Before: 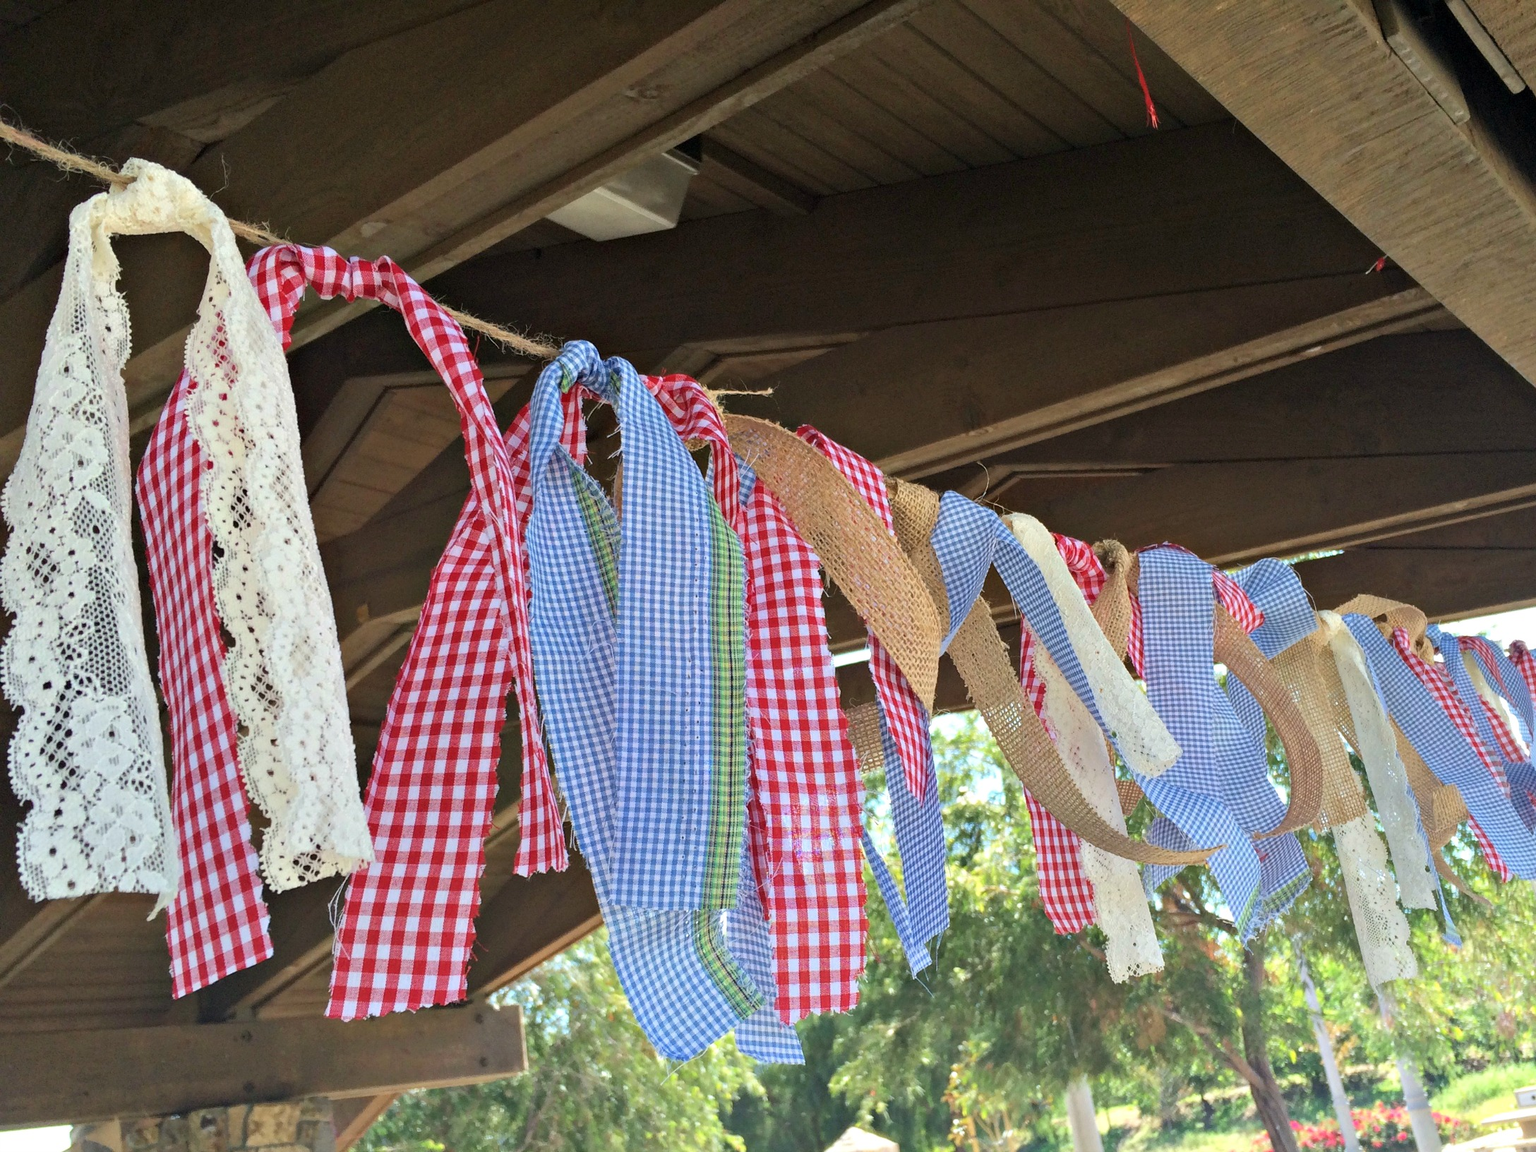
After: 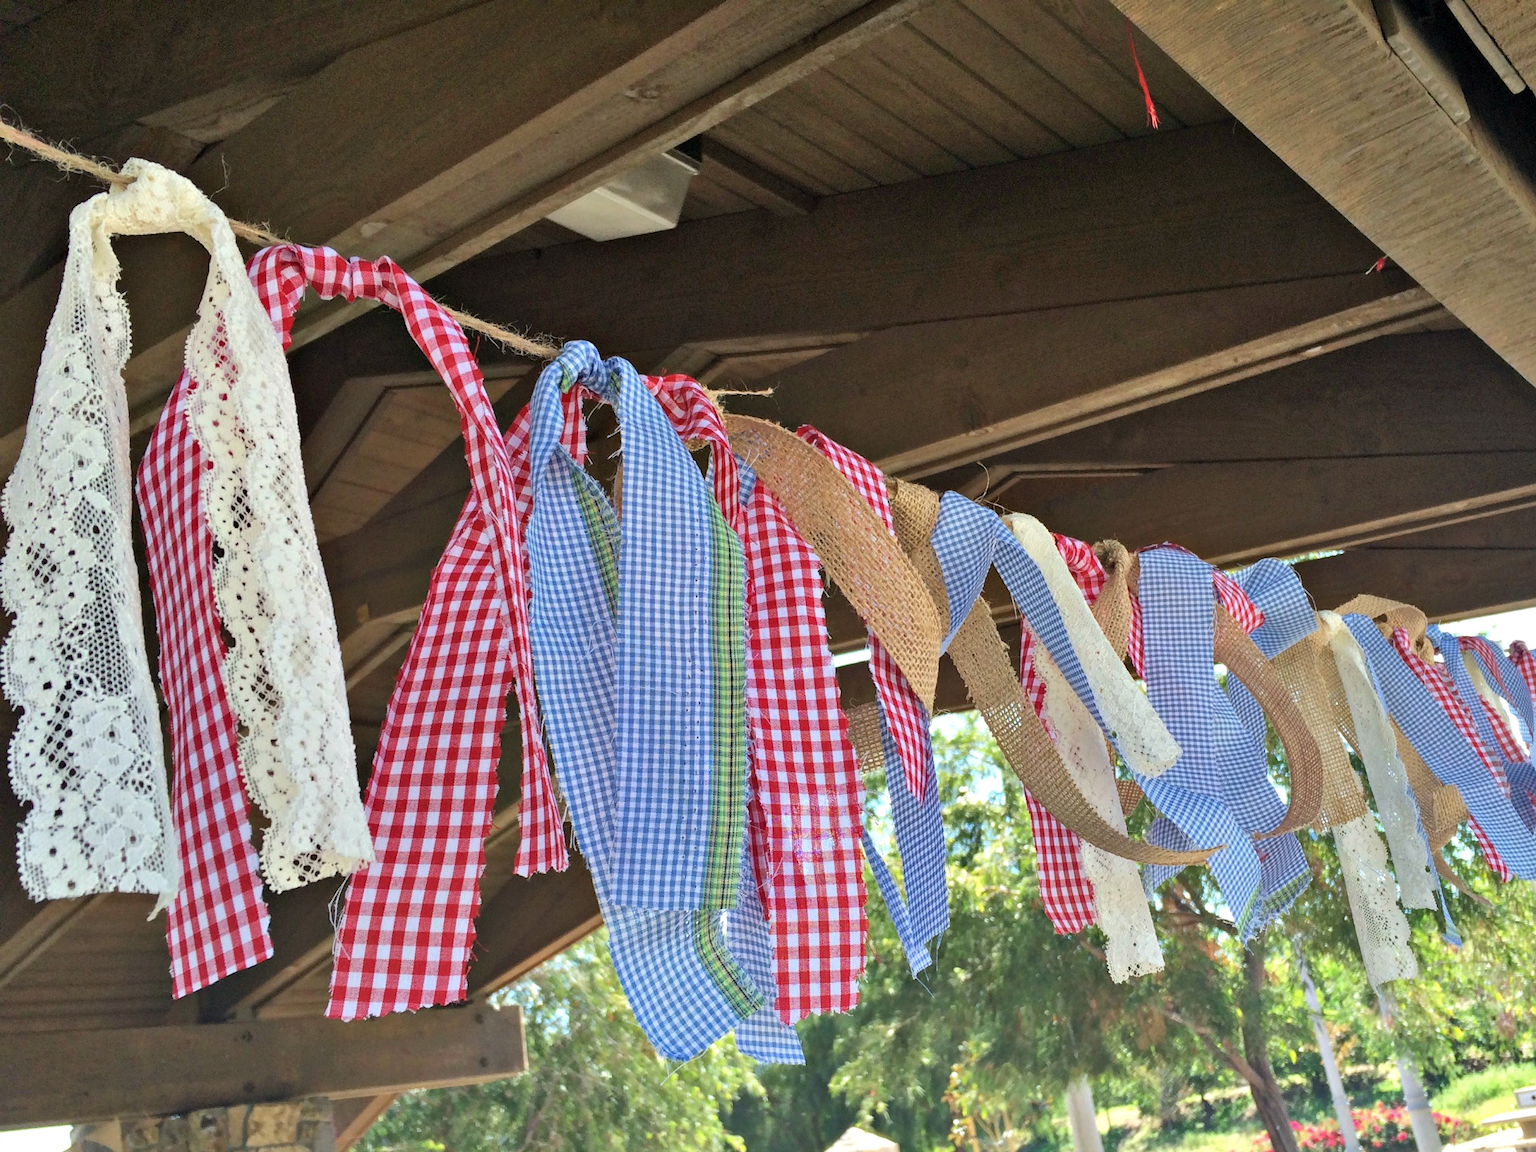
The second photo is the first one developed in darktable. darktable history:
tone equalizer: on, module defaults
shadows and highlights: low approximation 0.01, soften with gaussian
